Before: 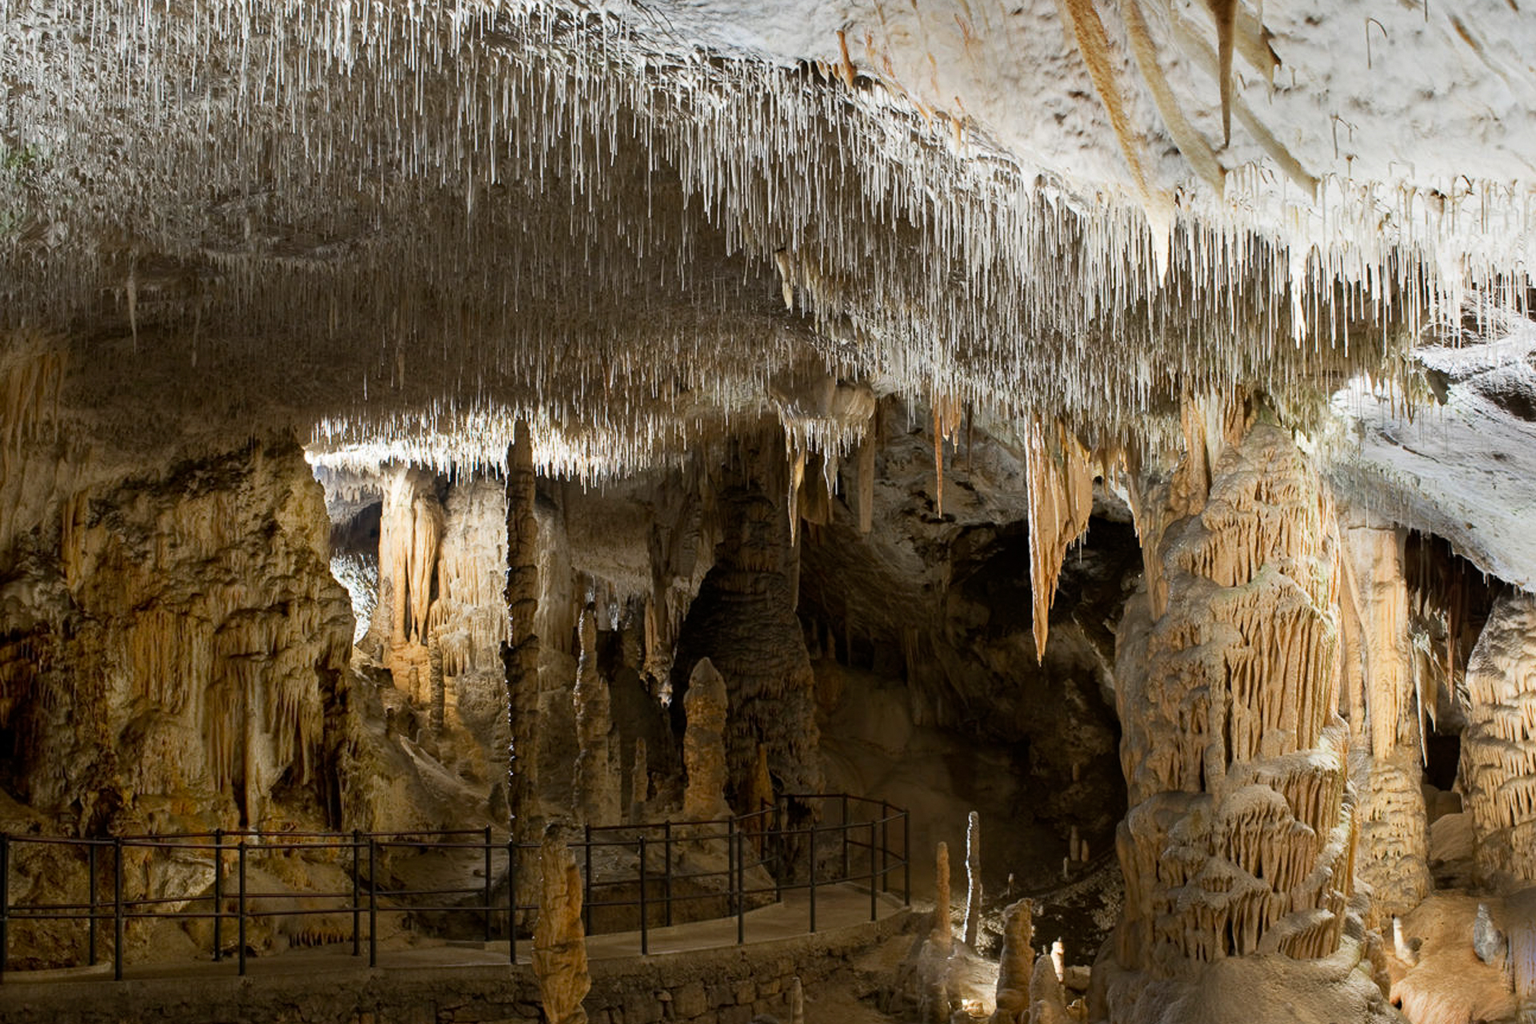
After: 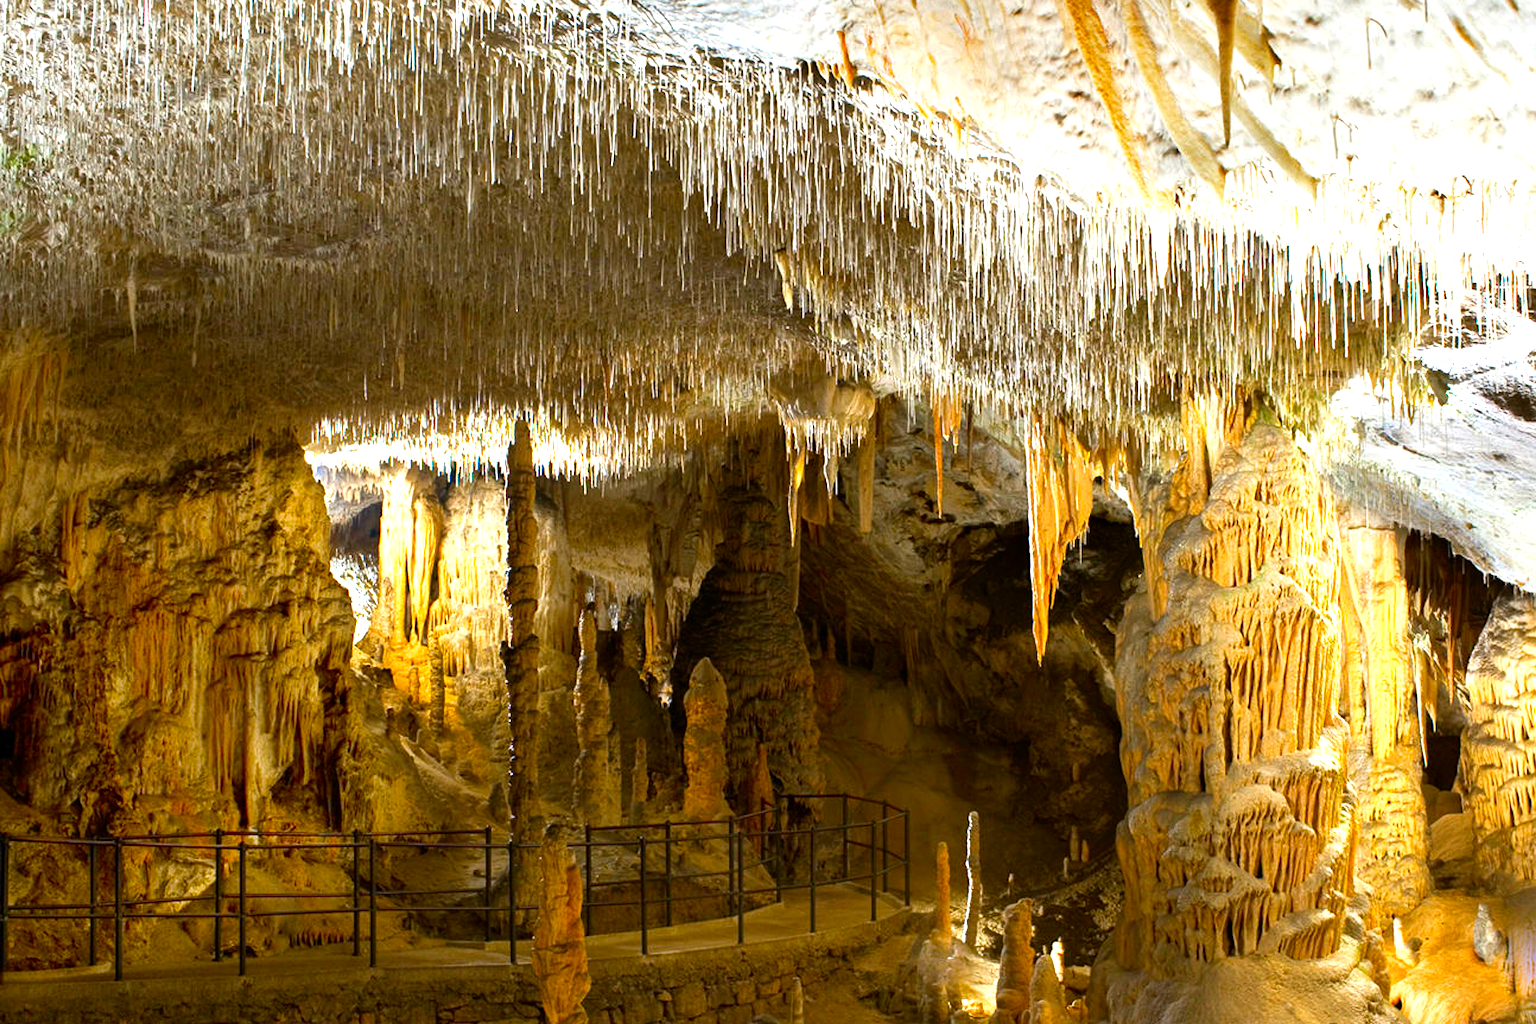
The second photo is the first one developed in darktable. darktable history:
color contrast: green-magenta contrast 1.55, blue-yellow contrast 1.83
exposure: exposure 0.943 EV, compensate highlight preservation false
color zones: curves: ch0 [(0.25, 0.5) (0.423, 0.5) (0.443, 0.5) (0.521, 0.756) (0.568, 0.5) (0.576, 0.5) (0.75, 0.5)]; ch1 [(0.25, 0.5) (0.423, 0.5) (0.443, 0.5) (0.539, 0.873) (0.624, 0.565) (0.631, 0.5) (0.75, 0.5)]
